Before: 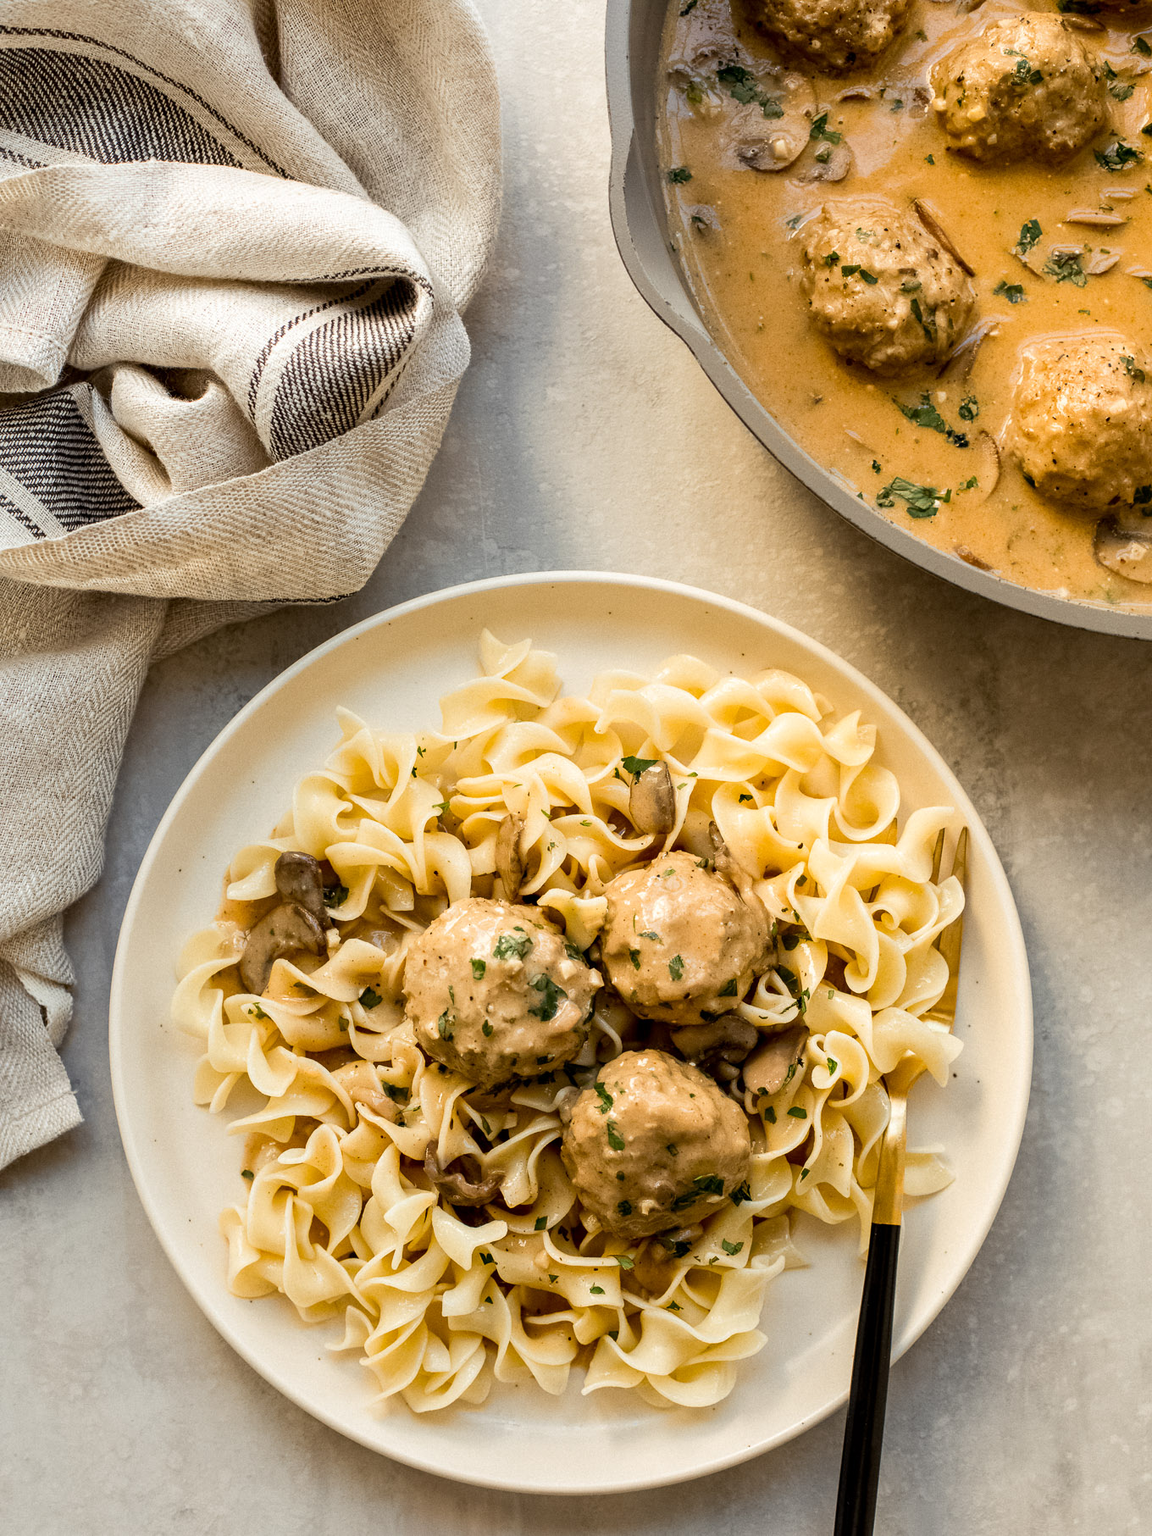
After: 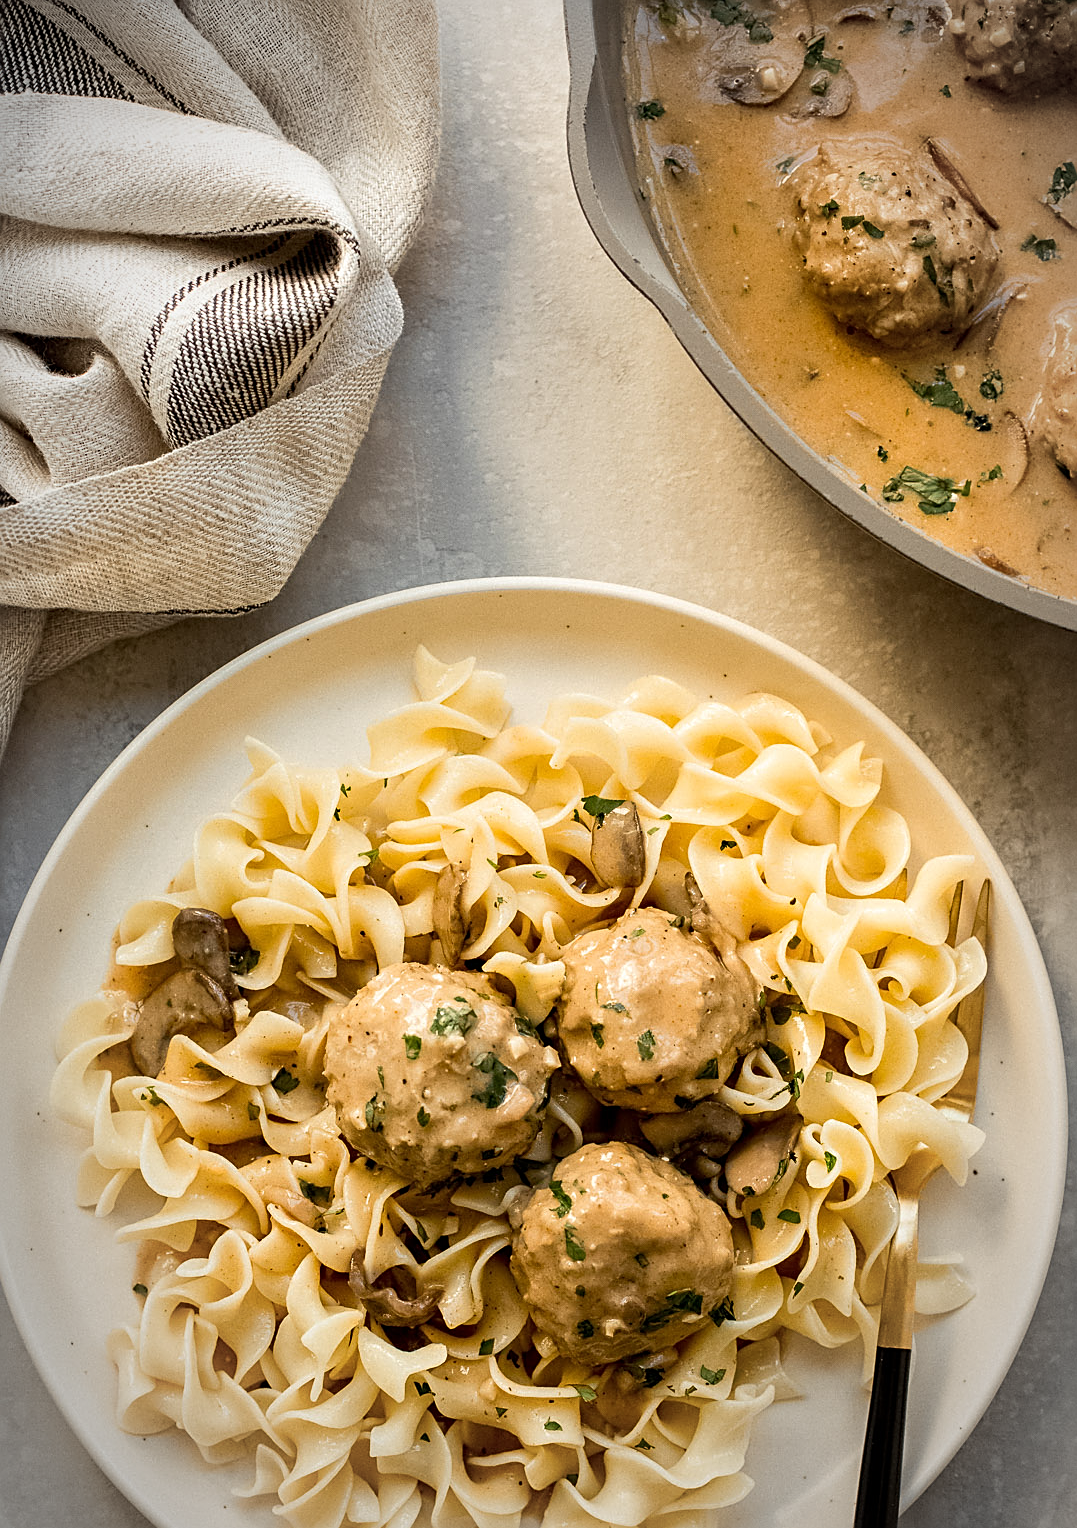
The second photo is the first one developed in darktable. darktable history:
crop: left 11.225%, top 5.381%, right 9.565%, bottom 10.314%
sharpen: on, module defaults
vignetting: automatic ratio true
